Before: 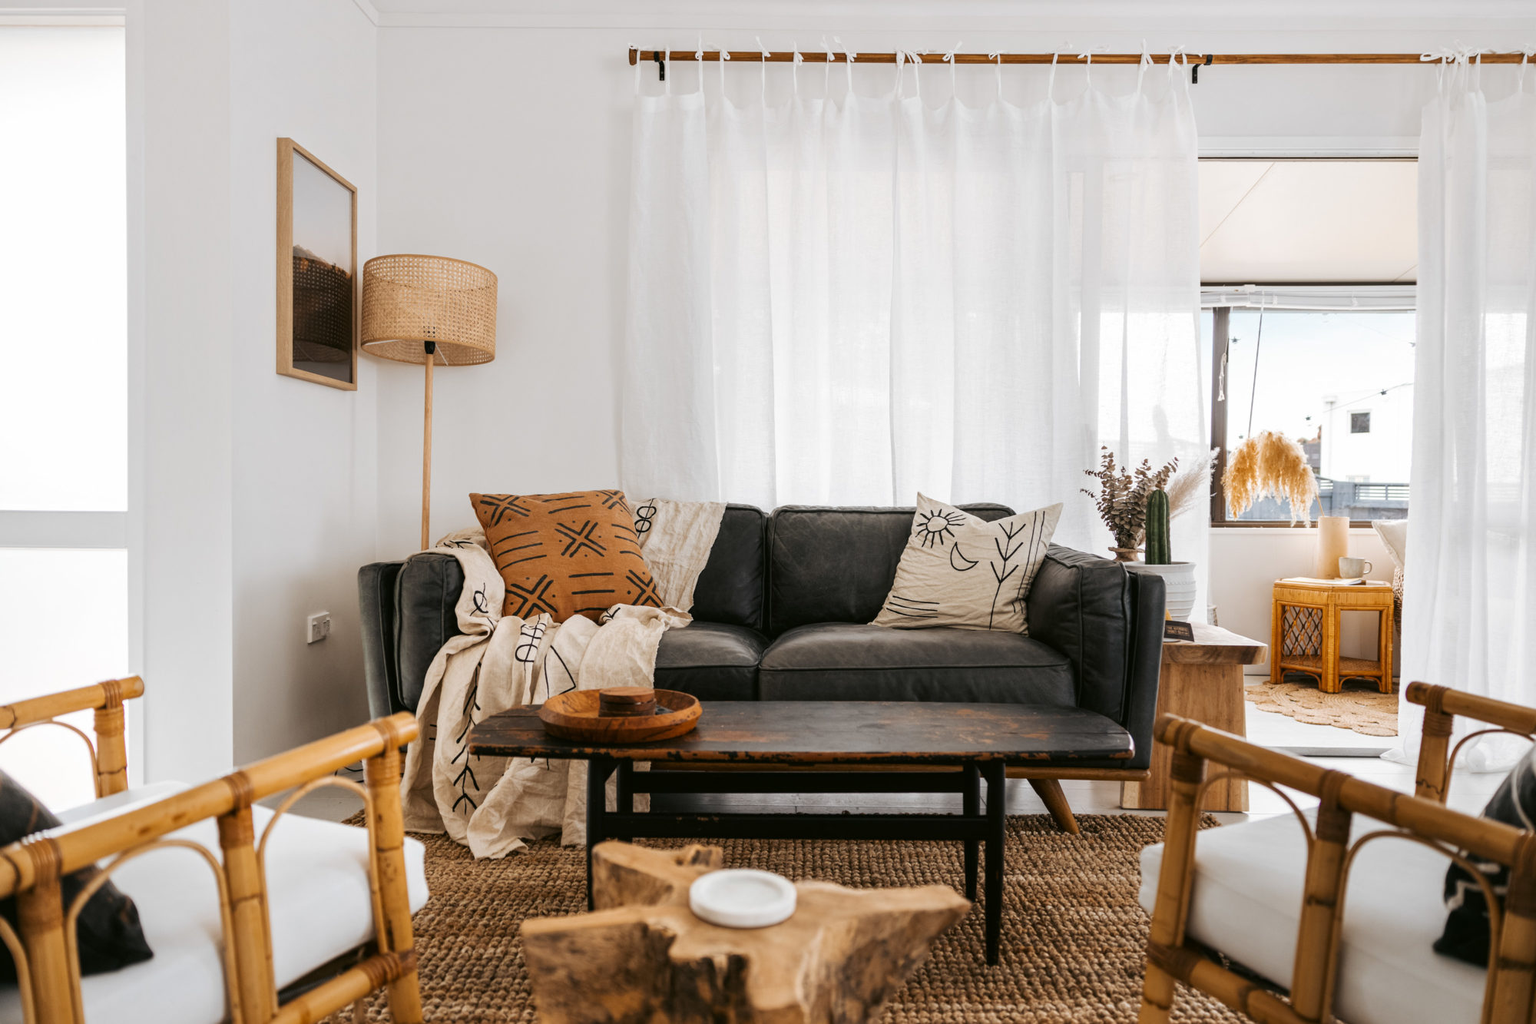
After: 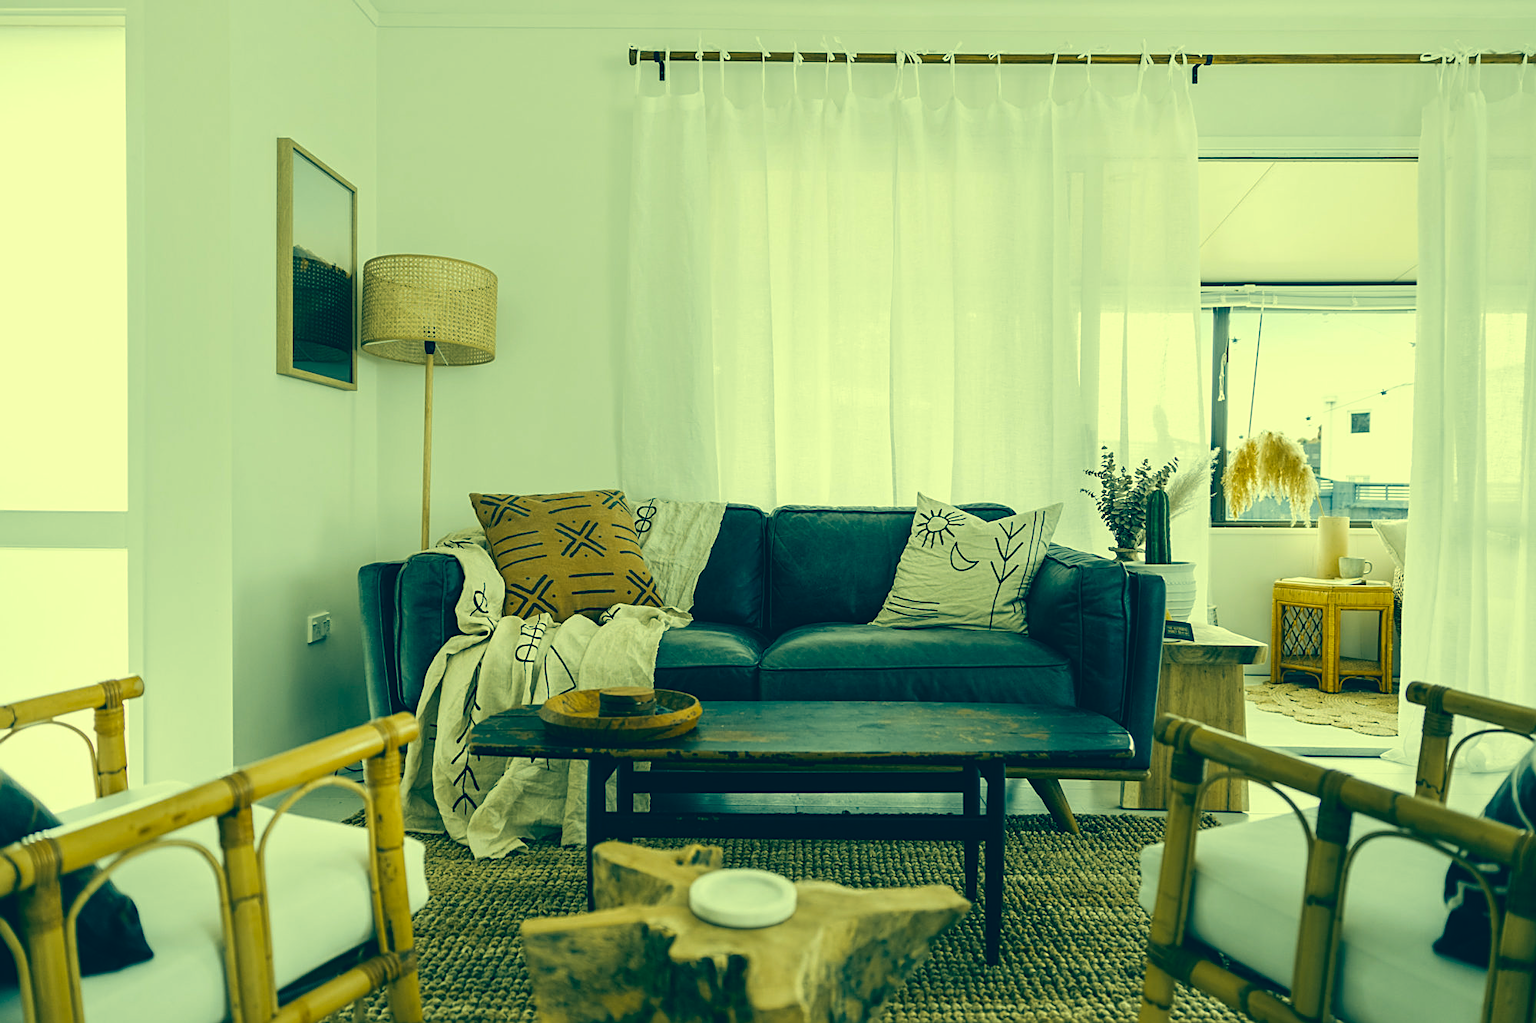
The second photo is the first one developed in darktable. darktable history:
sharpen: on, module defaults
color correction: highlights a* -15.58, highlights b* 40, shadows a* -40, shadows b* -26.18
